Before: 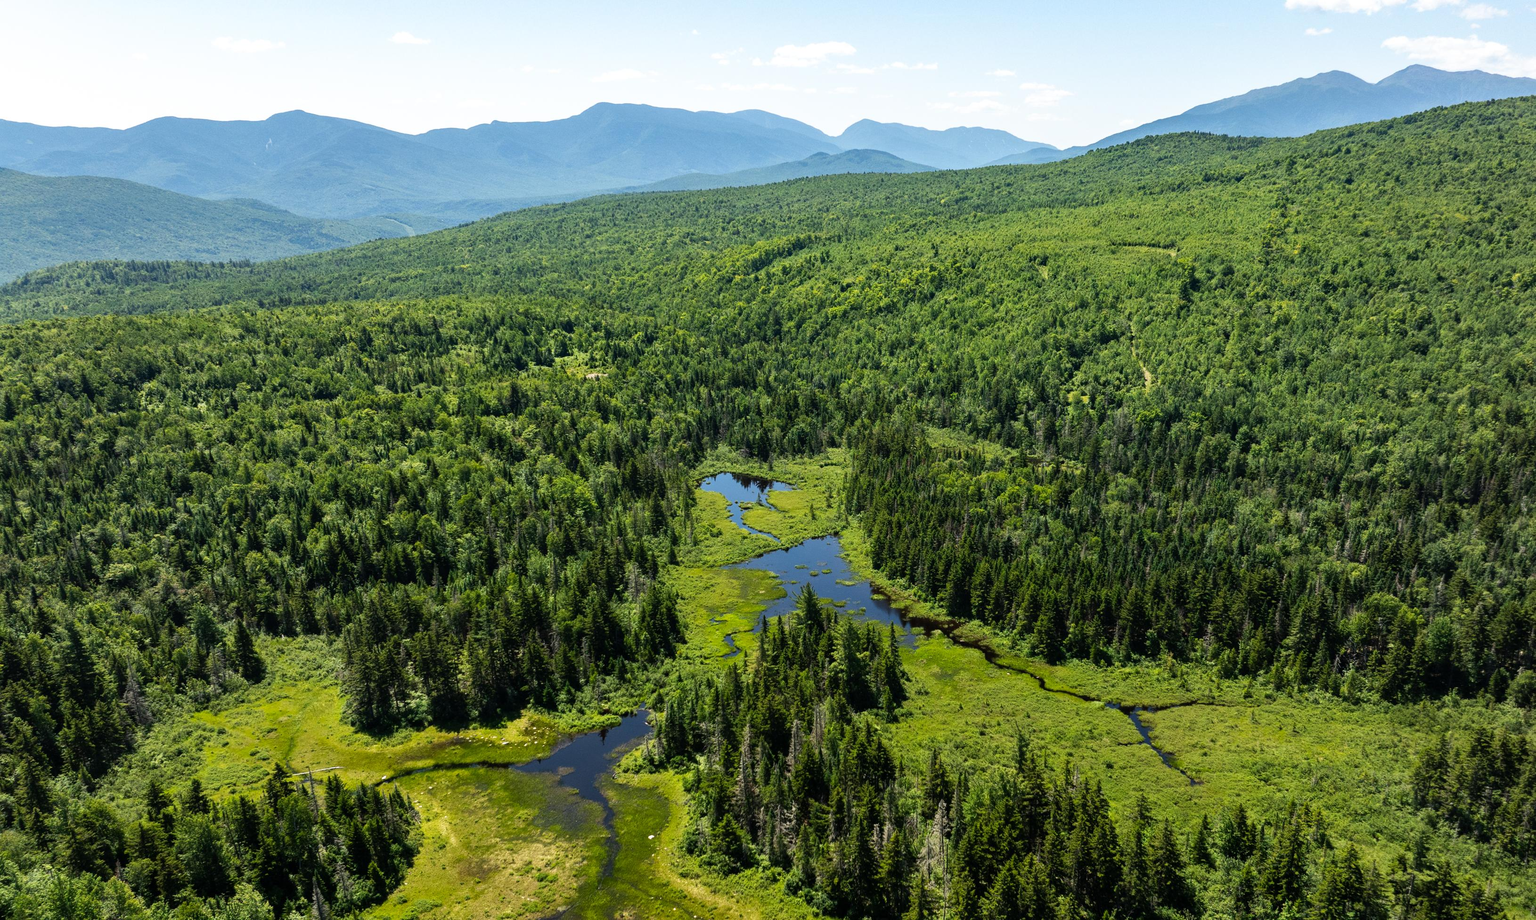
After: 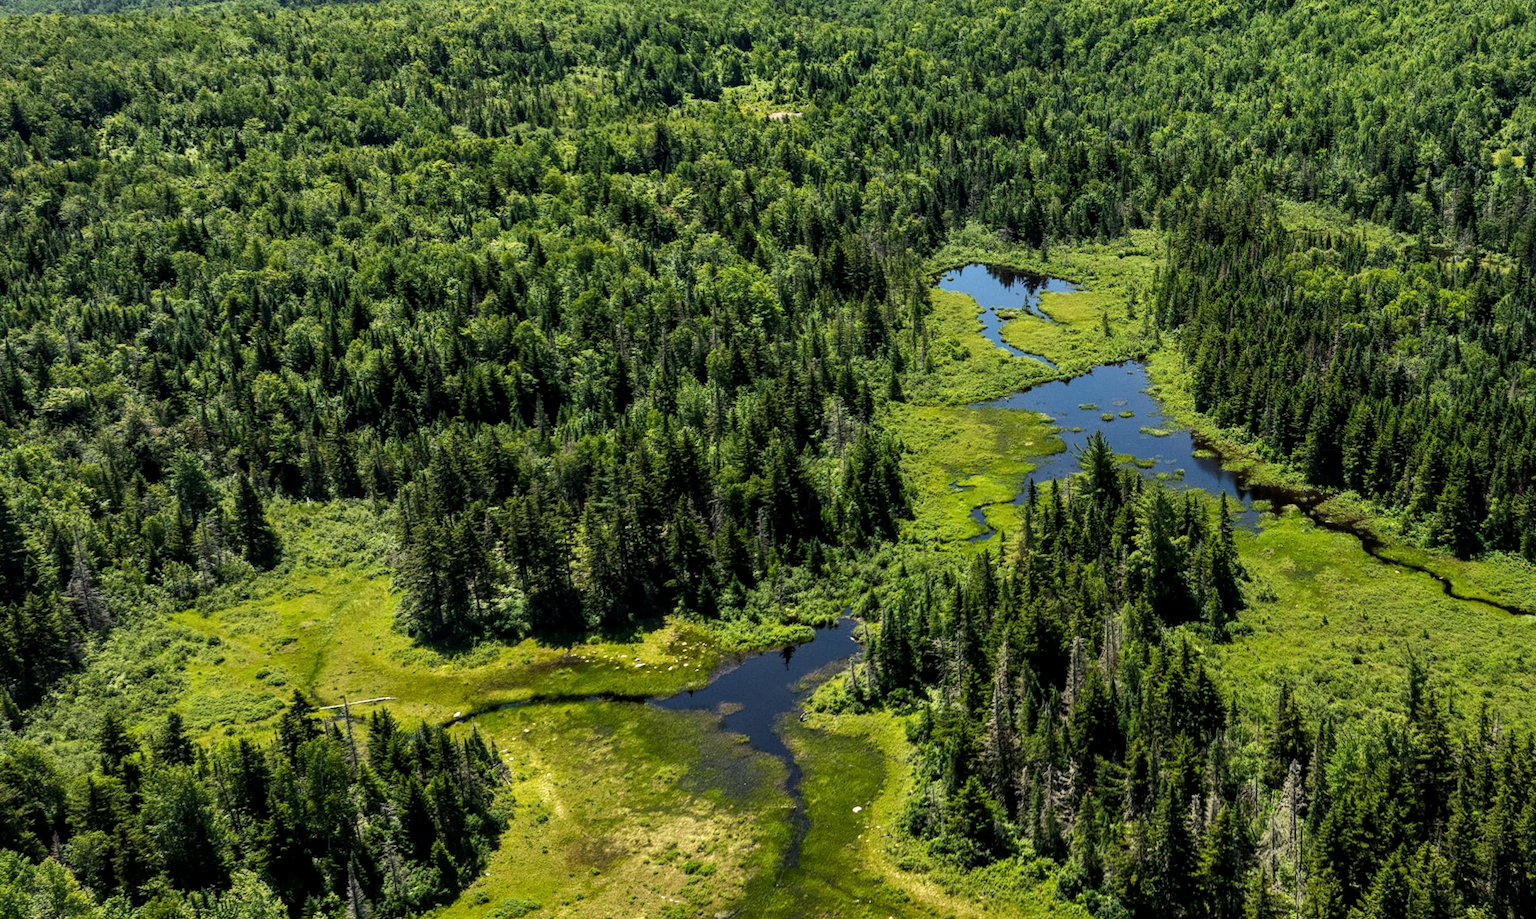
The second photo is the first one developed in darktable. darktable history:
crop and rotate: angle -0.82°, left 3.85%, top 31.828%, right 27.992%
local contrast: on, module defaults
